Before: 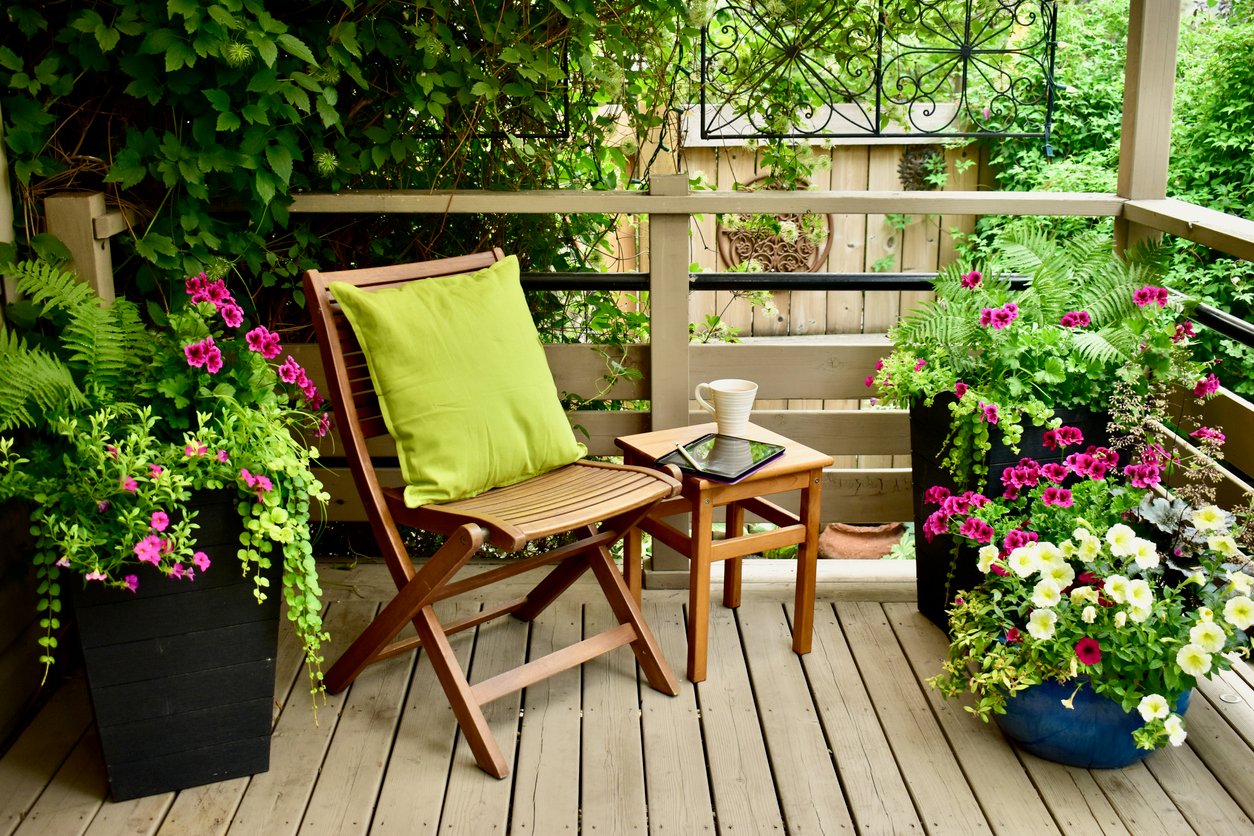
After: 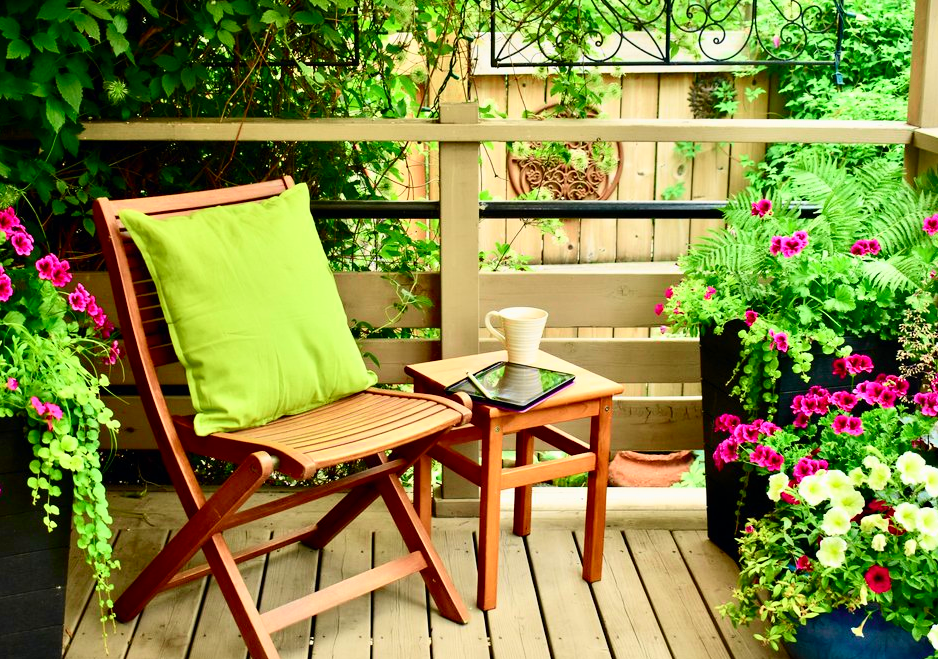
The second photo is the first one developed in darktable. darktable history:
tone curve: curves: ch0 [(0, 0) (0.051, 0.047) (0.102, 0.099) (0.258, 0.29) (0.442, 0.527) (0.695, 0.804) (0.88, 0.952) (1, 1)]; ch1 [(0, 0) (0.339, 0.298) (0.402, 0.363) (0.444, 0.415) (0.485, 0.469) (0.494, 0.493) (0.504, 0.501) (0.525, 0.534) (0.555, 0.593) (0.594, 0.648) (1, 1)]; ch2 [(0, 0) (0.48, 0.48) (0.504, 0.5) (0.535, 0.557) (0.581, 0.623) (0.649, 0.683) (0.824, 0.815) (1, 1)], color space Lab, independent channels, preserve colors none
contrast brightness saturation: saturation 0.13
crop: left 16.768%, top 8.653%, right 8.362%, bottom 12.485%
